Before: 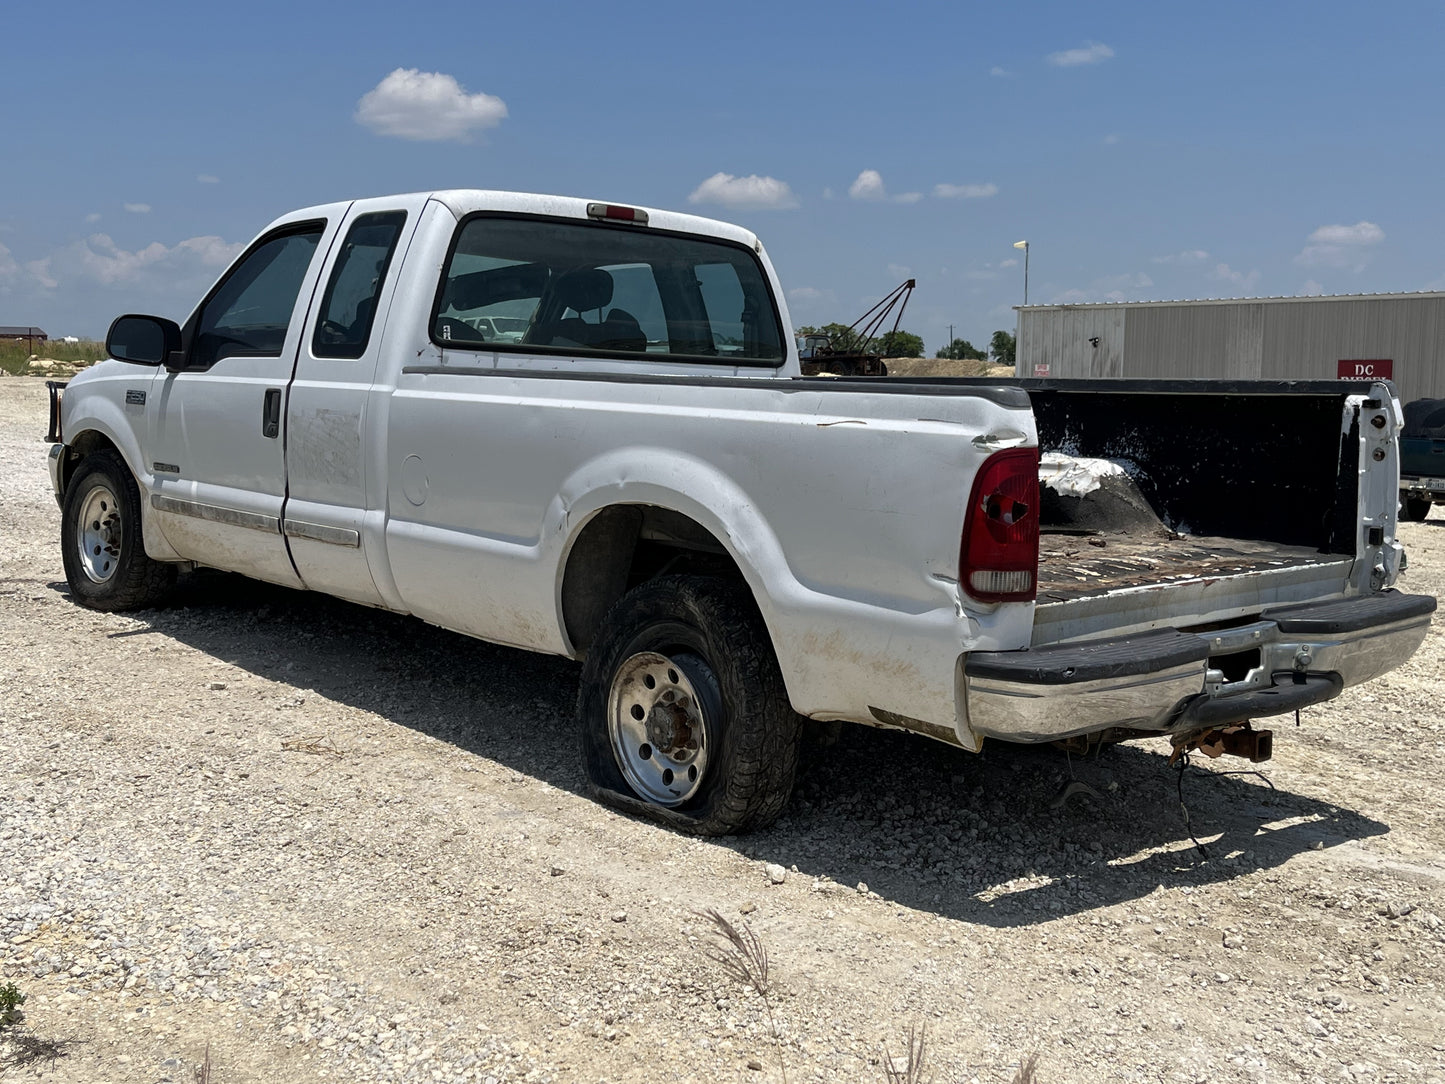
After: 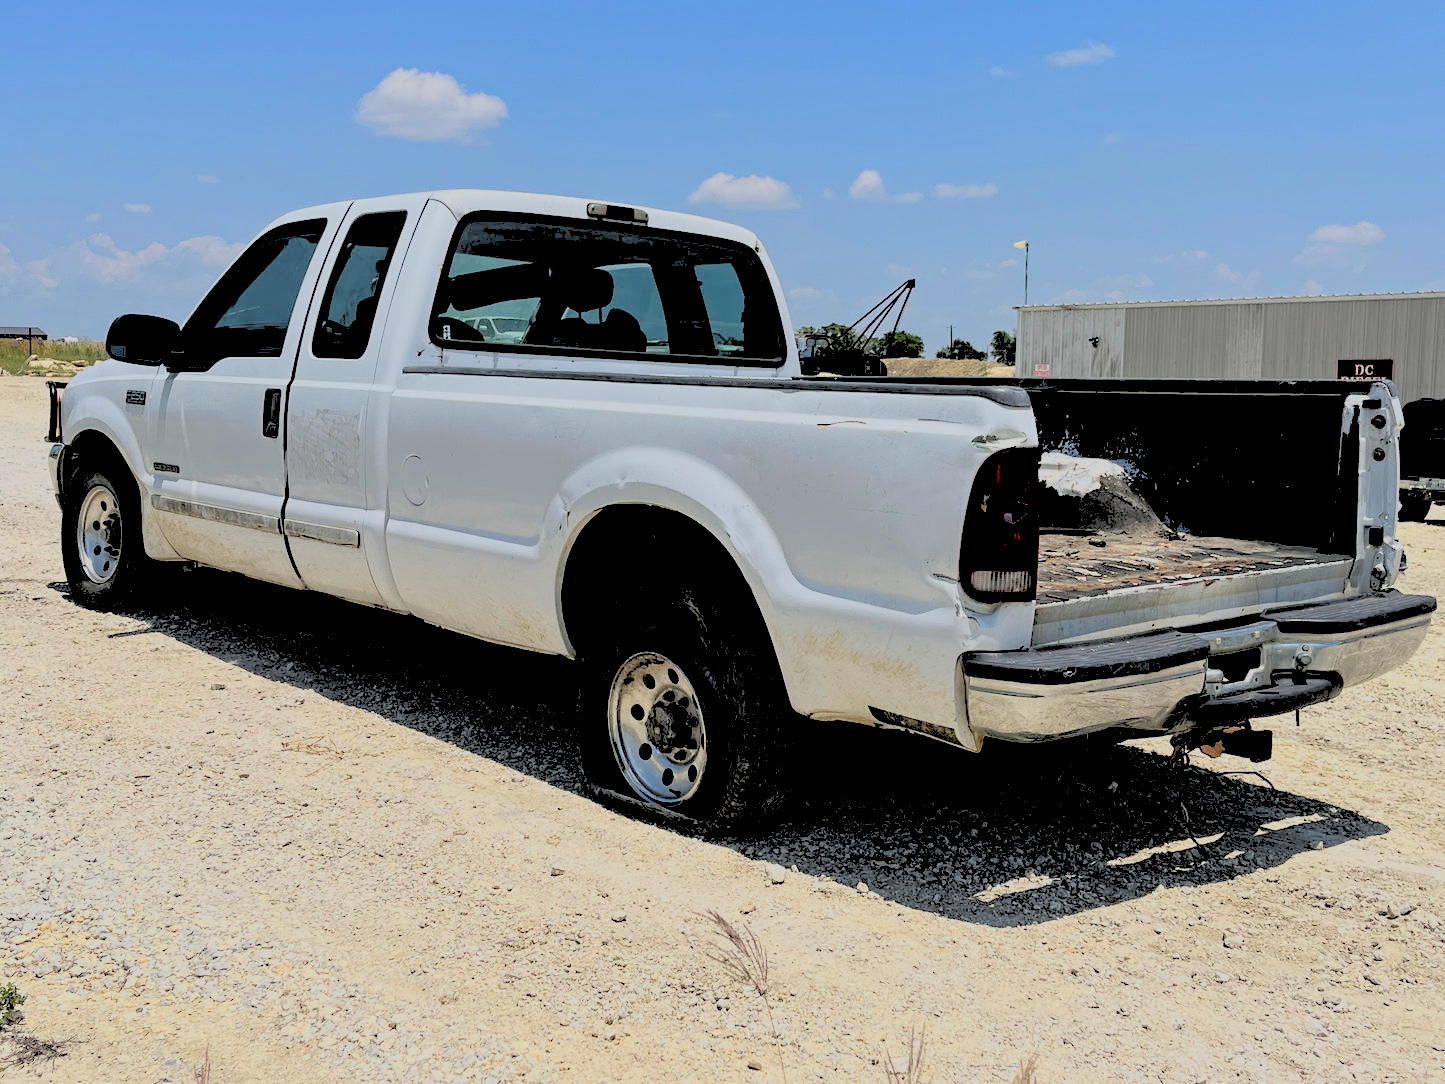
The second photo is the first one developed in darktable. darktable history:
rgb levels: levels [[0.027, 0.429, 0.996], [0, 0.5, 1], [0, 0.5, 1]]
contrast brightness saturation: contrast 0.07, brightness 0.08, saturation 0.18
tone curve: curves: ch0 [(0, 0.148) (0.191, 0.225) (0.712, 0.695) (0.864, 0.797) (1, 0.839)]
exposure: black level correction 0.001, compensate highlight preservation false
haze removal: compatibility mode true, adaptive false
